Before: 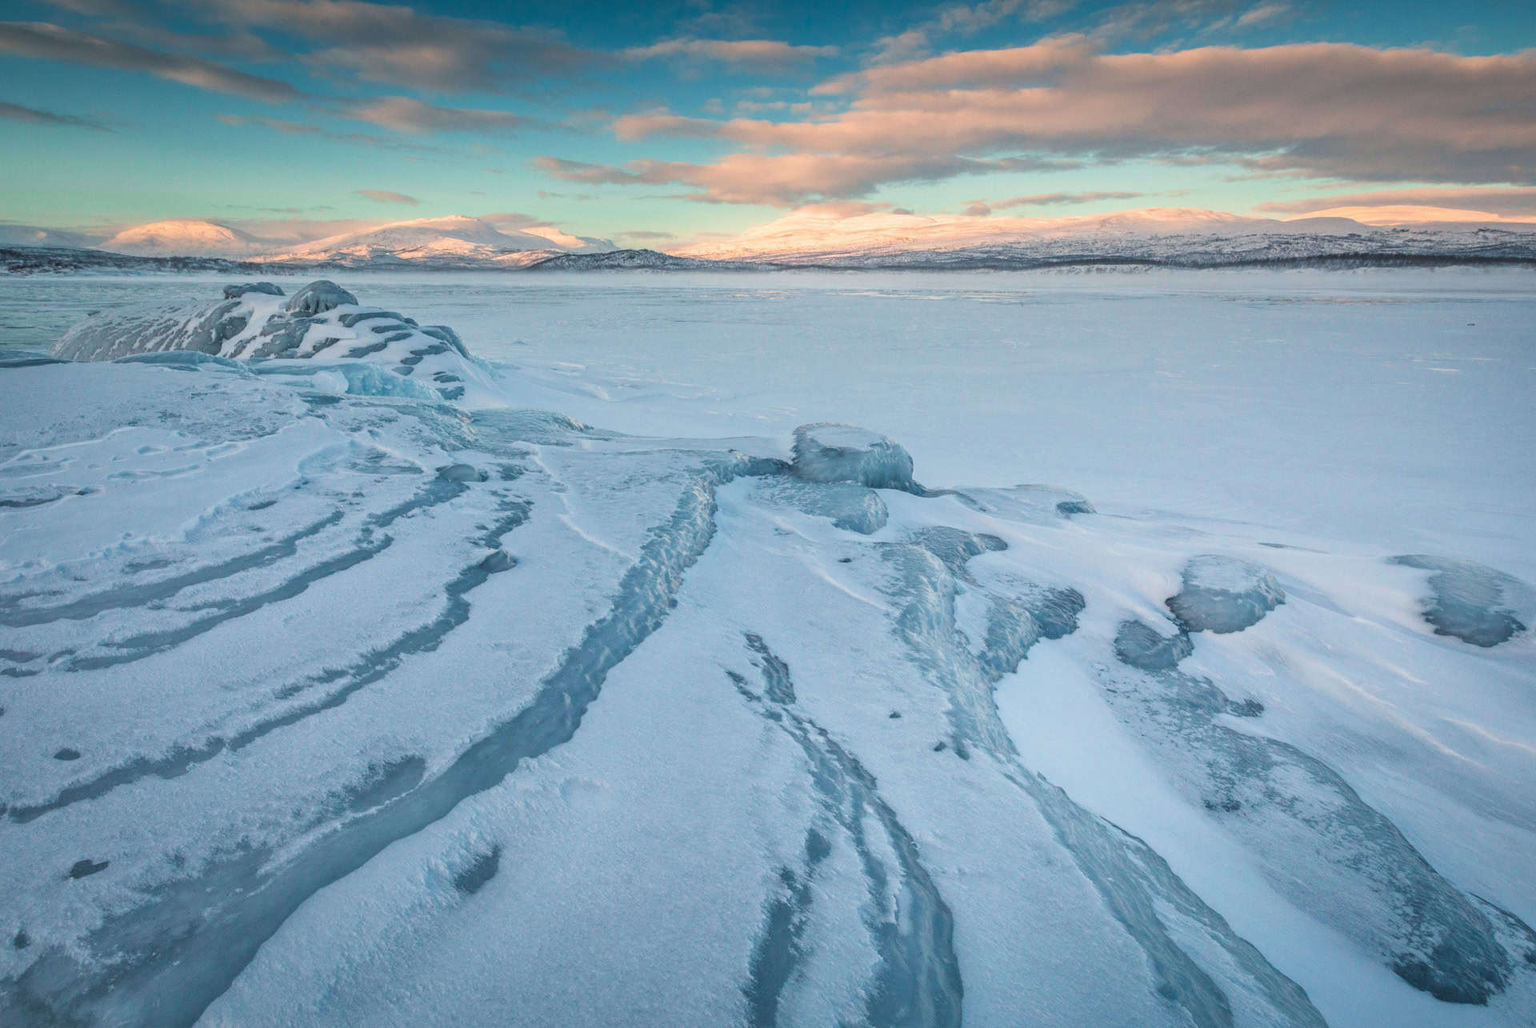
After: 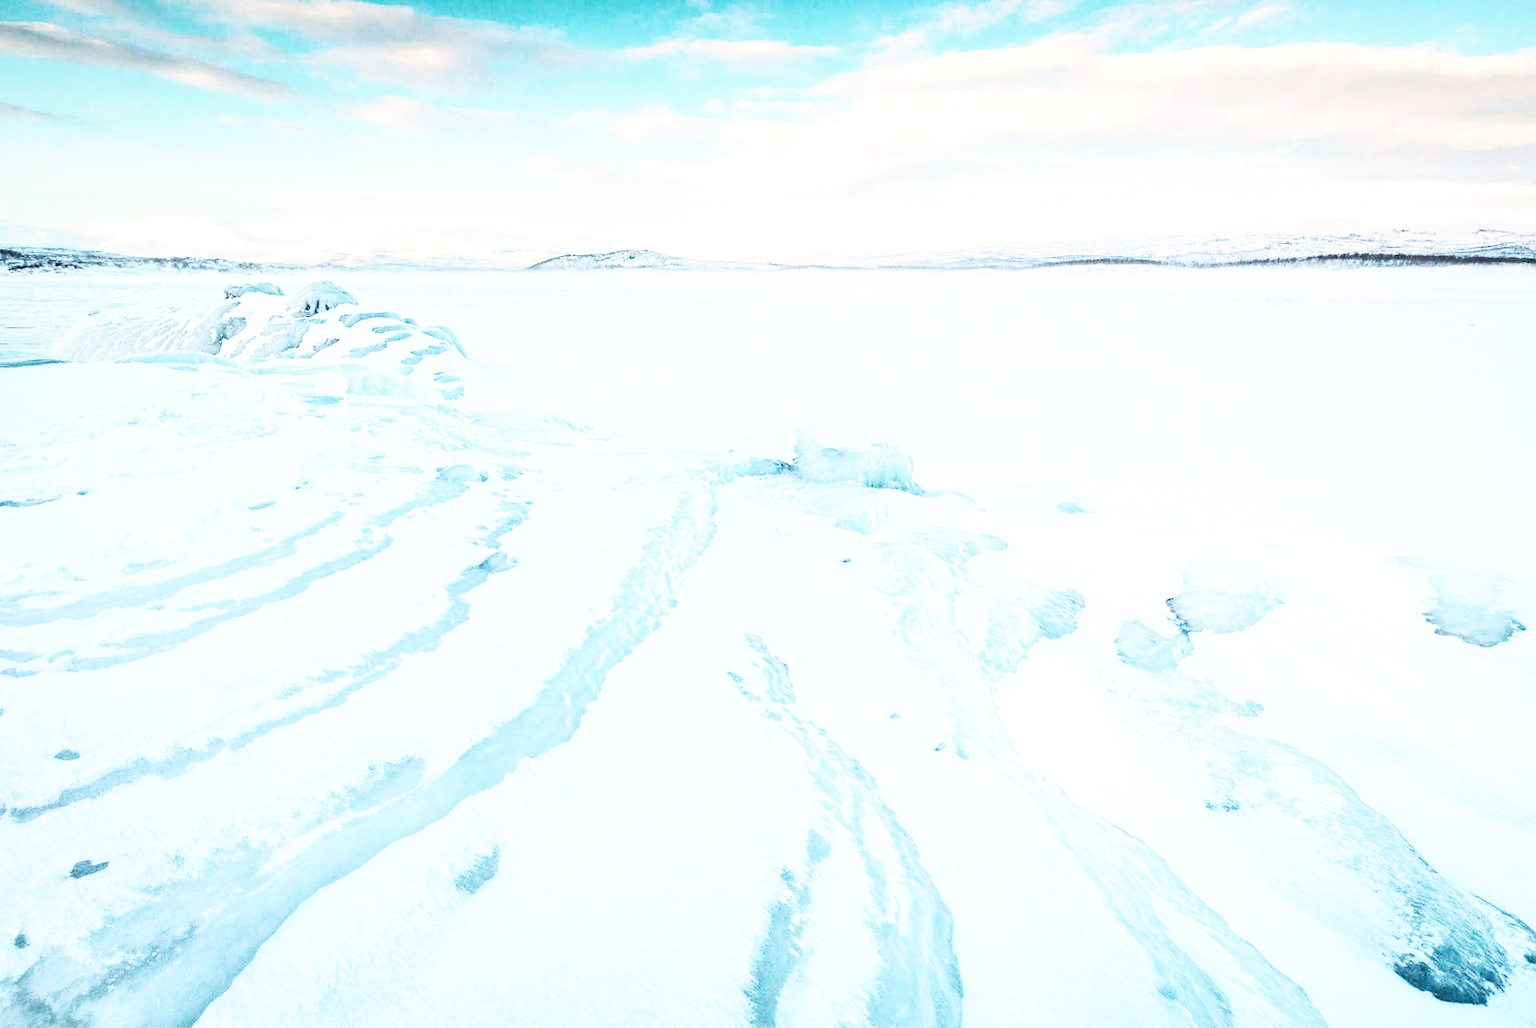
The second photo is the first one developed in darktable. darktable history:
color zones: curves: ch0 [(0.018, 0.548) (0.224, 0.64) (0.425, 0.447) (0.675, 0.575) (0.732, 0.579)]; ch1 [(0.066, 0.487) (0.25, 0.5) (0.404, 0.43) (0.75, 0.421) (0.956, 0.421)]; ch2 [(0.044, 0.561) (0.215, 0.465) (0.399, 0.544) (0.465, 0.548) (0.614, 0.447) (0.724, 0.43) (0.882, 0.623) (0.956, 0.632)]
base curve: curves: ch0 [(0, 0) (0.007, 0.004) (0.027, 0.03) (0.046, 0.07) (0.207, 0.54) (0.442, 0.872) (0.673, 0.972) (1, 1)], preserve colors none
exposure: exposure 0.493 EV, compensate highlight preservation false
rgb curve: curves: ch0 [(0, 0) (0.284, 0.292) (0.505, 0.644) (1, 1)], compensate middle gray true
